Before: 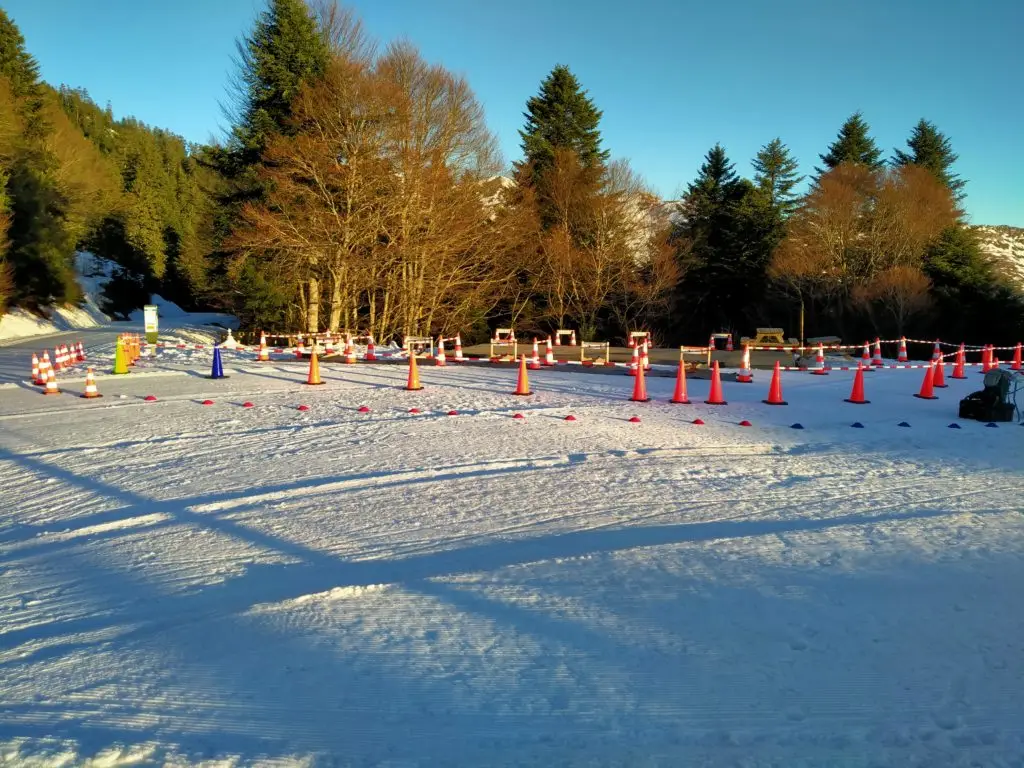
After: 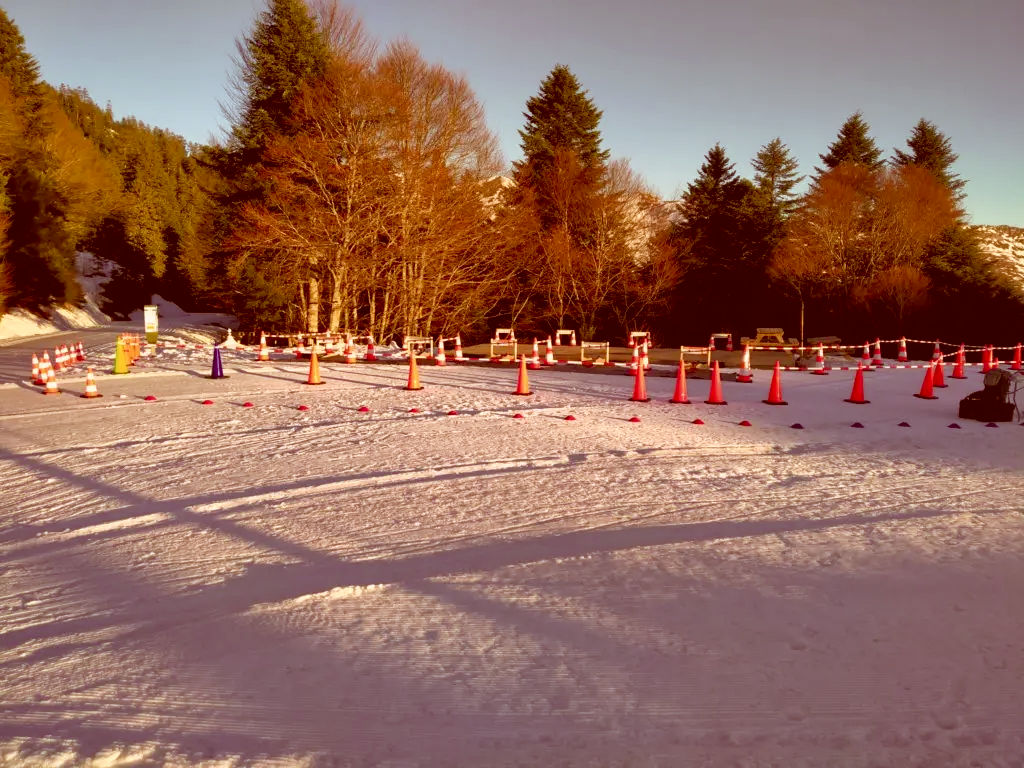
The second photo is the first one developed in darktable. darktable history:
color correction: highlights a* 9.29, highlights b* 8.82, shadows a* 39.25, shadows b* 39.76, saturation 0.812
